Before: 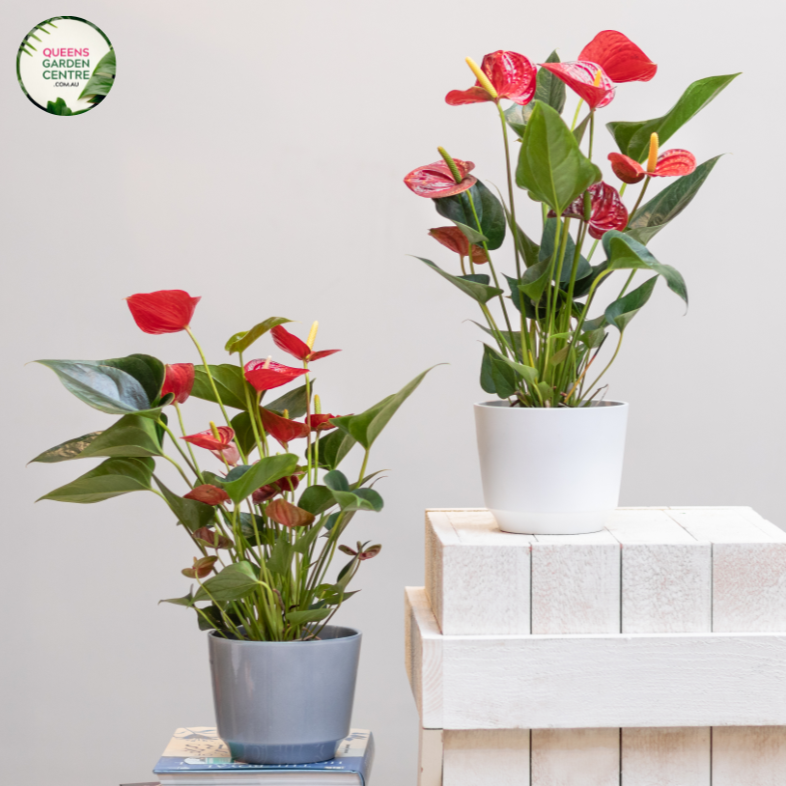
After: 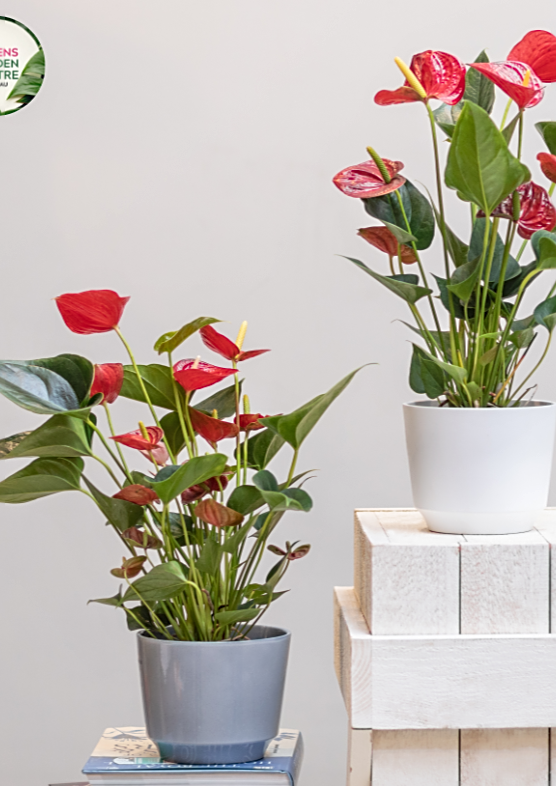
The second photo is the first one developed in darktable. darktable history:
local contrast: detail 110%
sharpen: on, module defaults
crop and rotate: left 9.061%, right 20.142%
